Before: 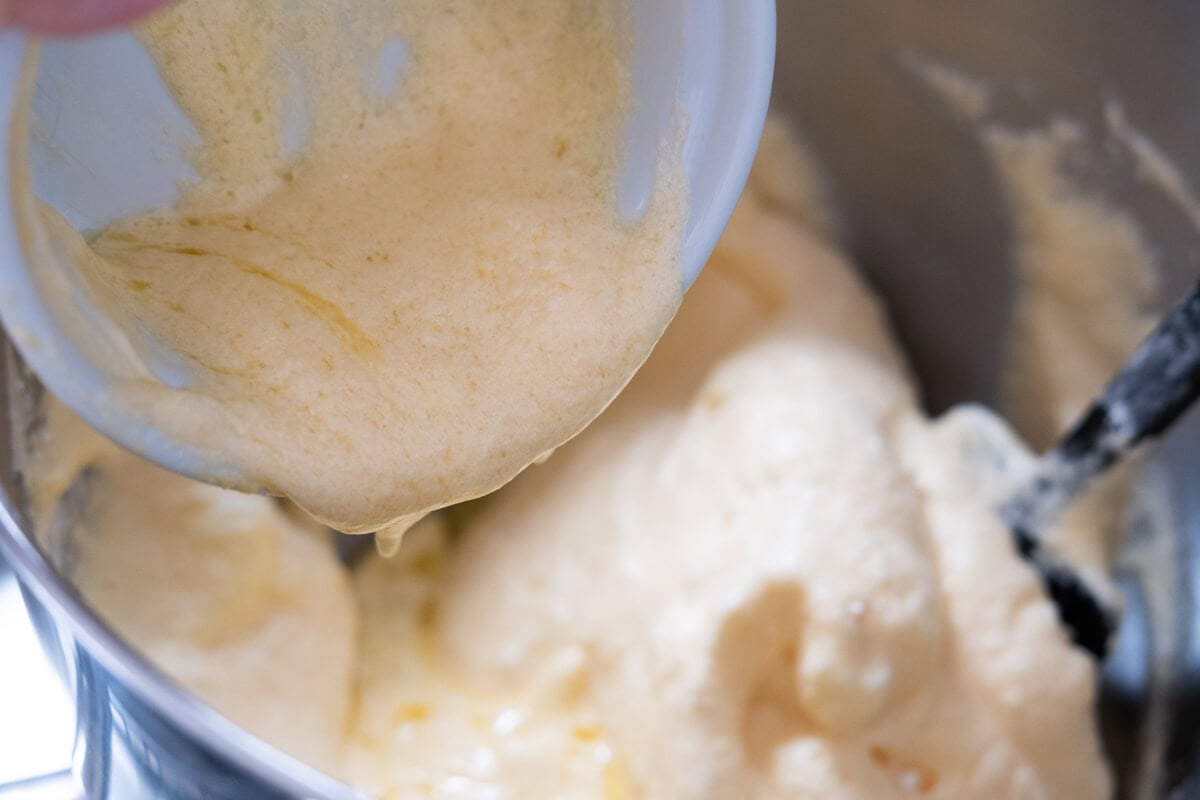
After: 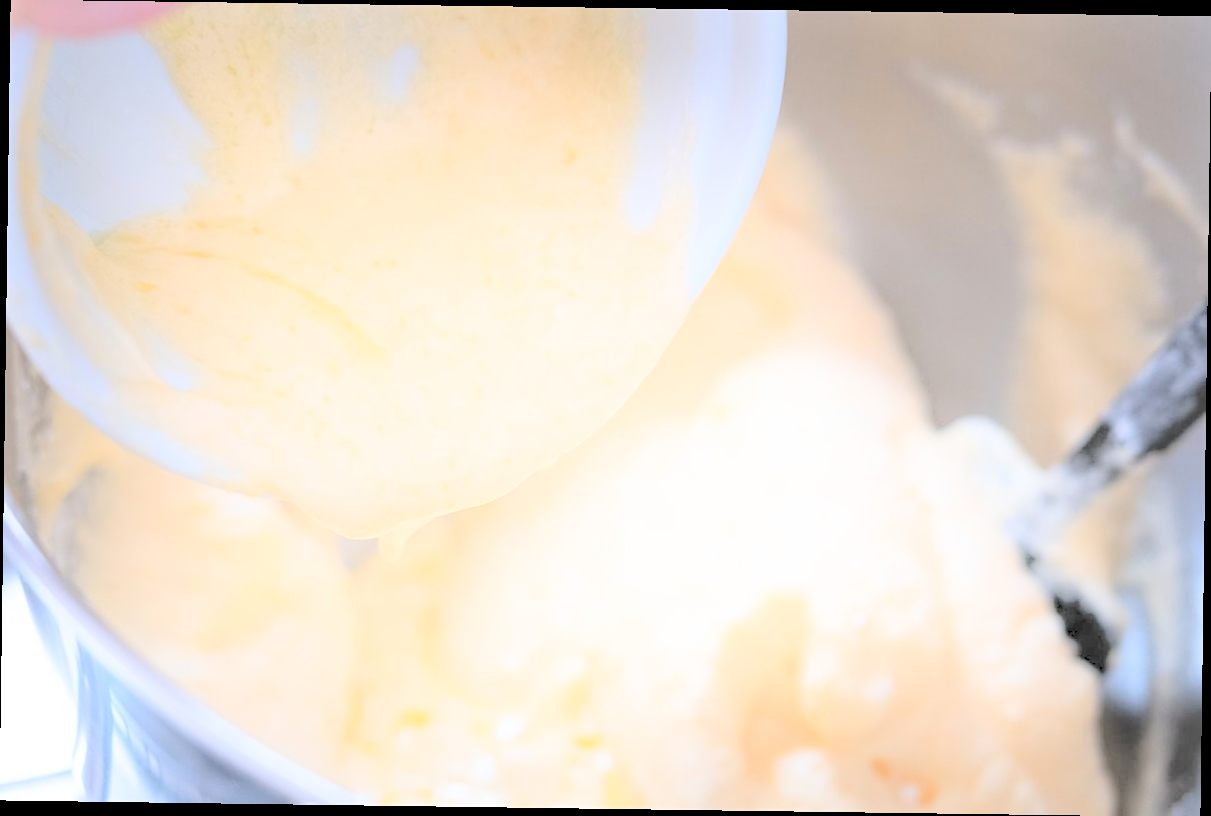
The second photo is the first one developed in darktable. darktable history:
sharpen: amount 0.2
contrast brightness saturation: brightness 1
rotate and perspective: rotation 0.8°, automatic cropping off
shadows and highlights: highlights 70.7, soften with gaussian
